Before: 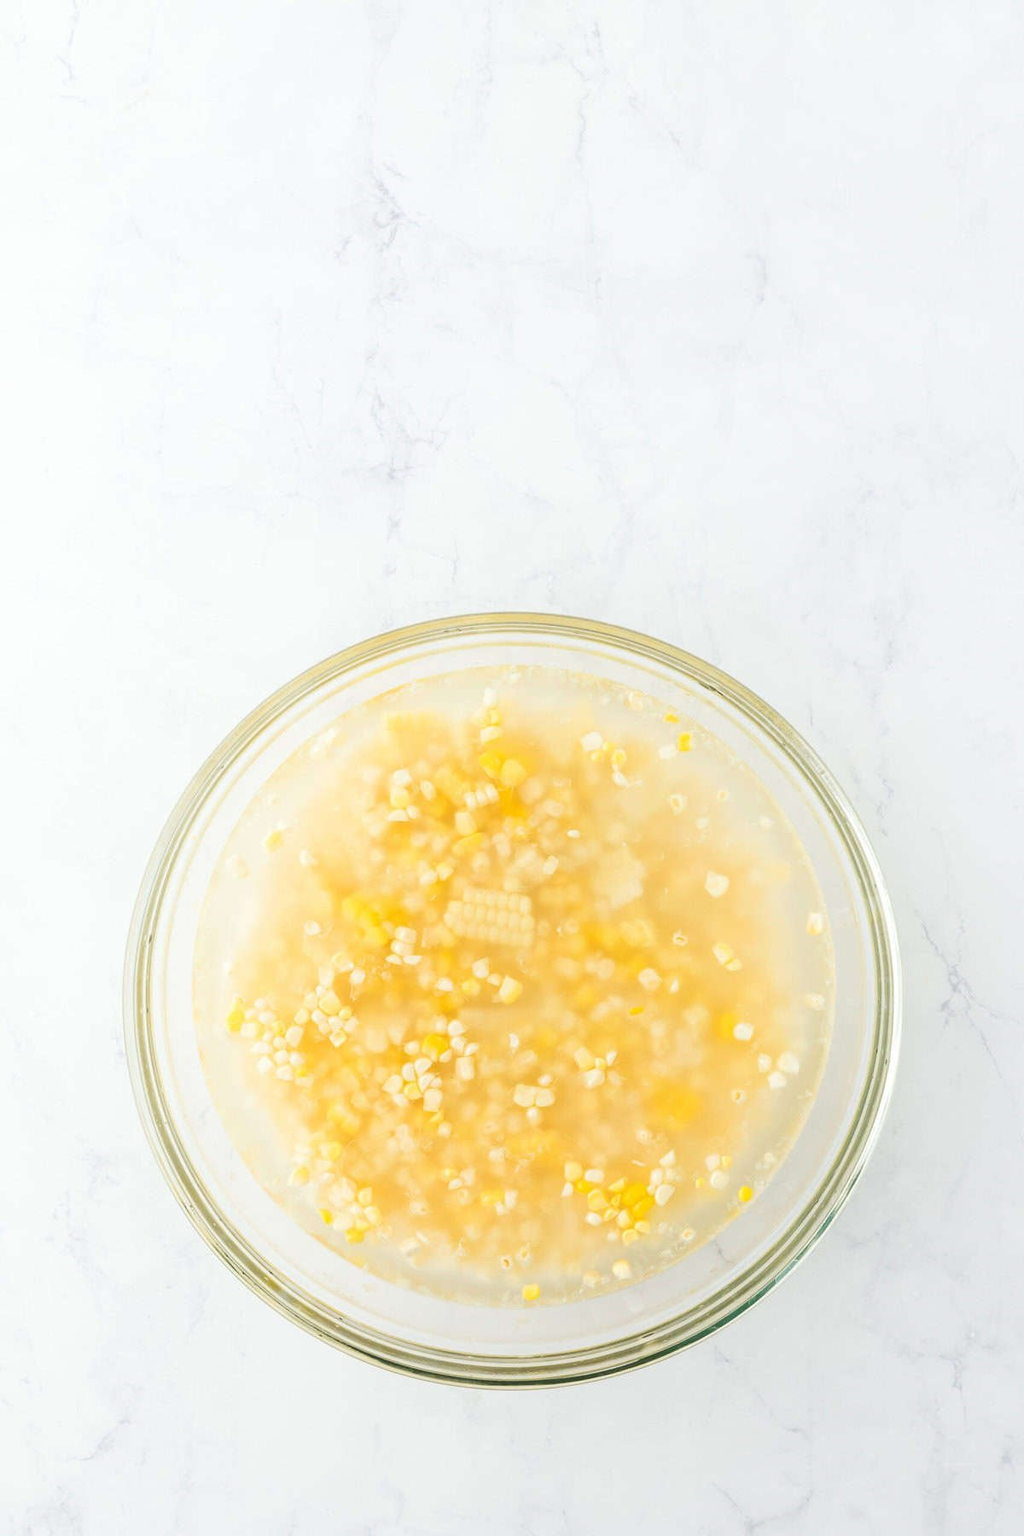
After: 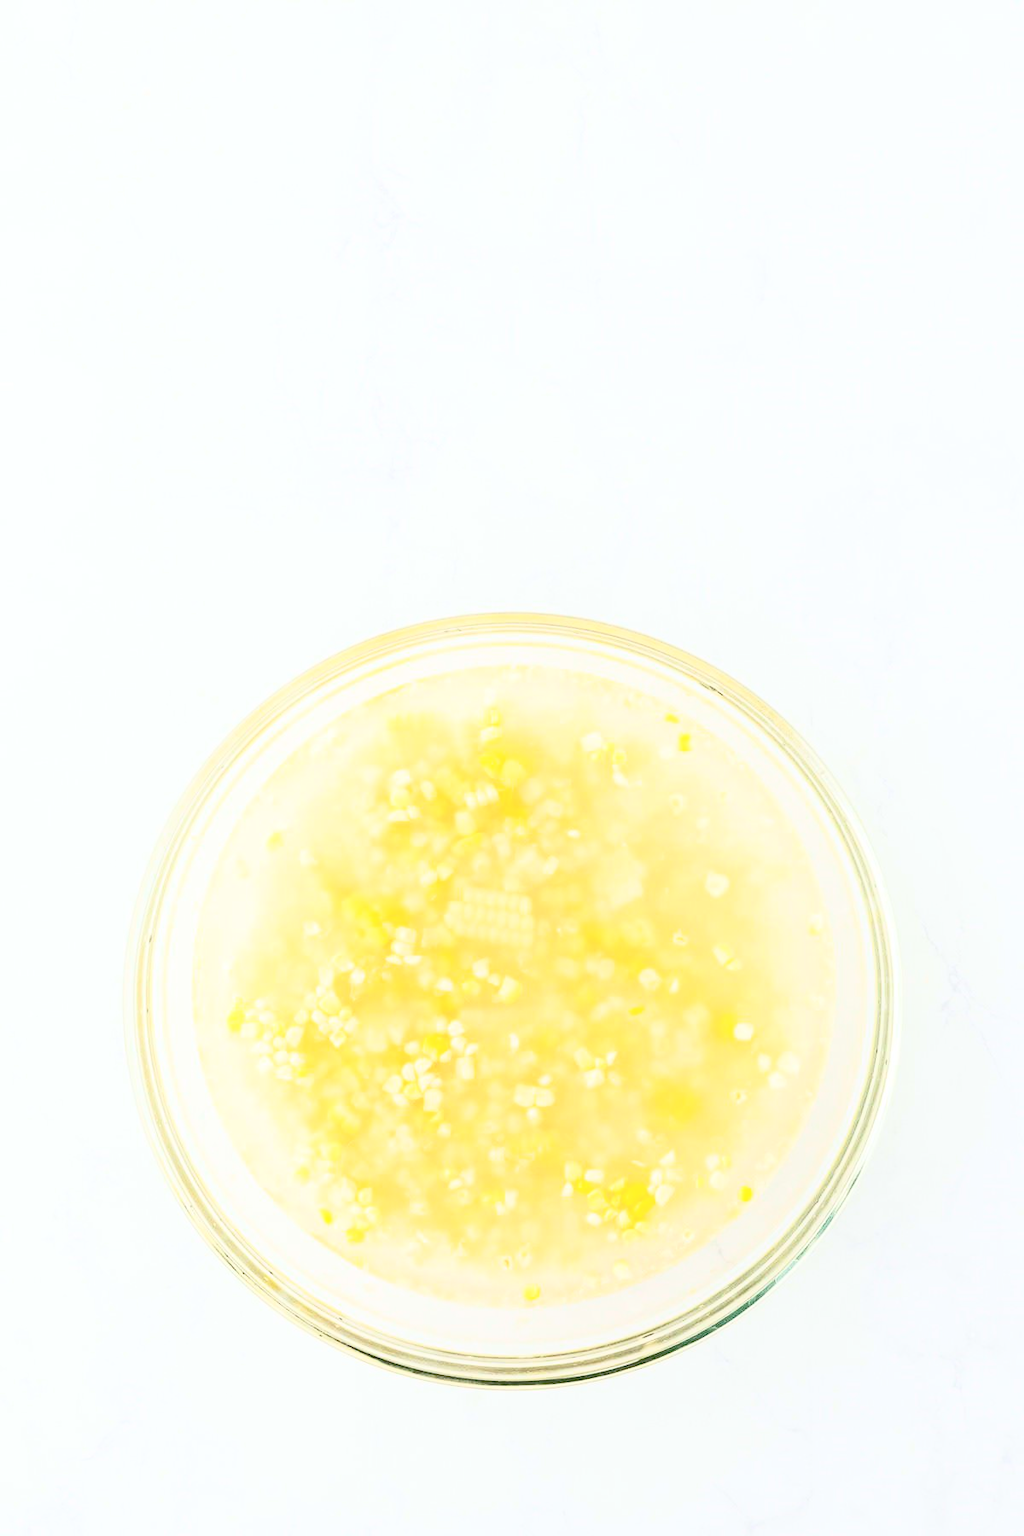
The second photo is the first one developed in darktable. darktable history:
exposure: black level correction 0.017, exposure -0.006 EV, compensate exposure bias true, compensate highlight preservation false
contrast brightness saturation: contrast 0.376, brightness 0.519
